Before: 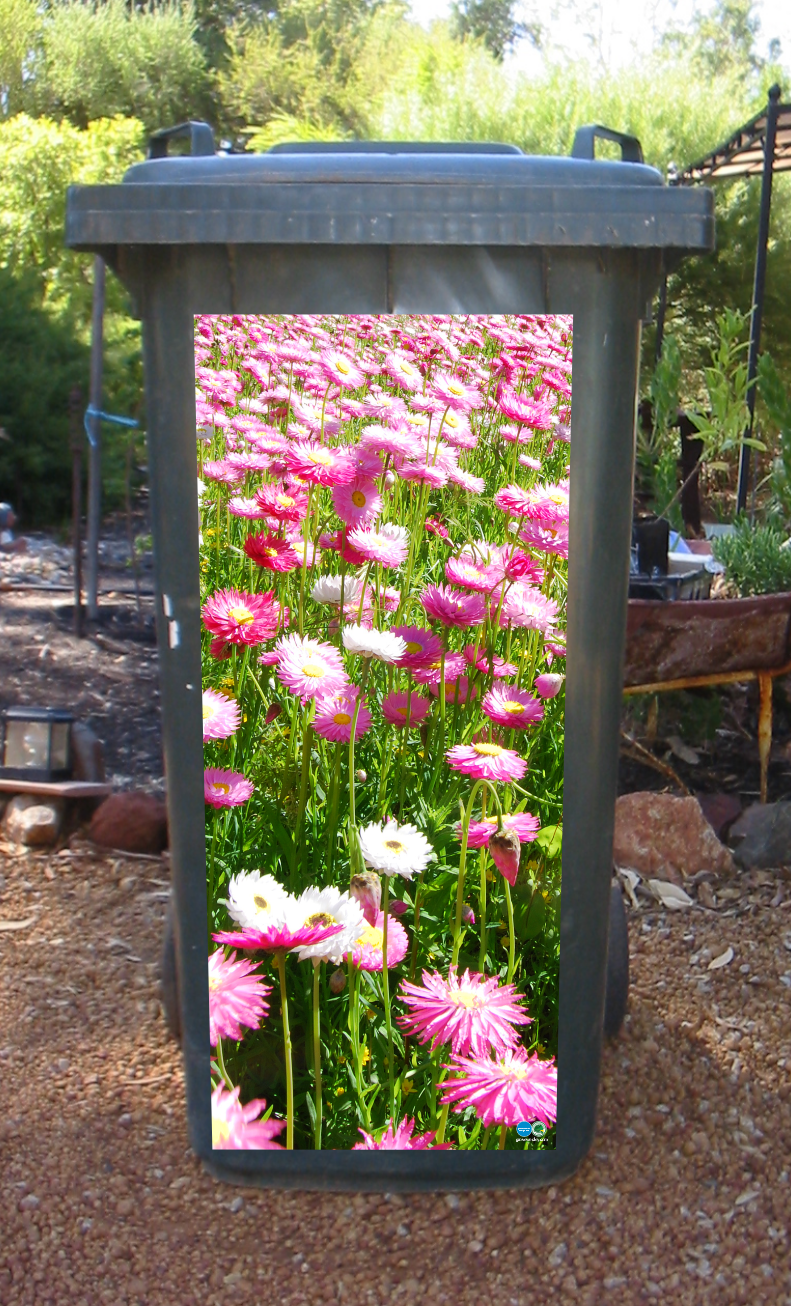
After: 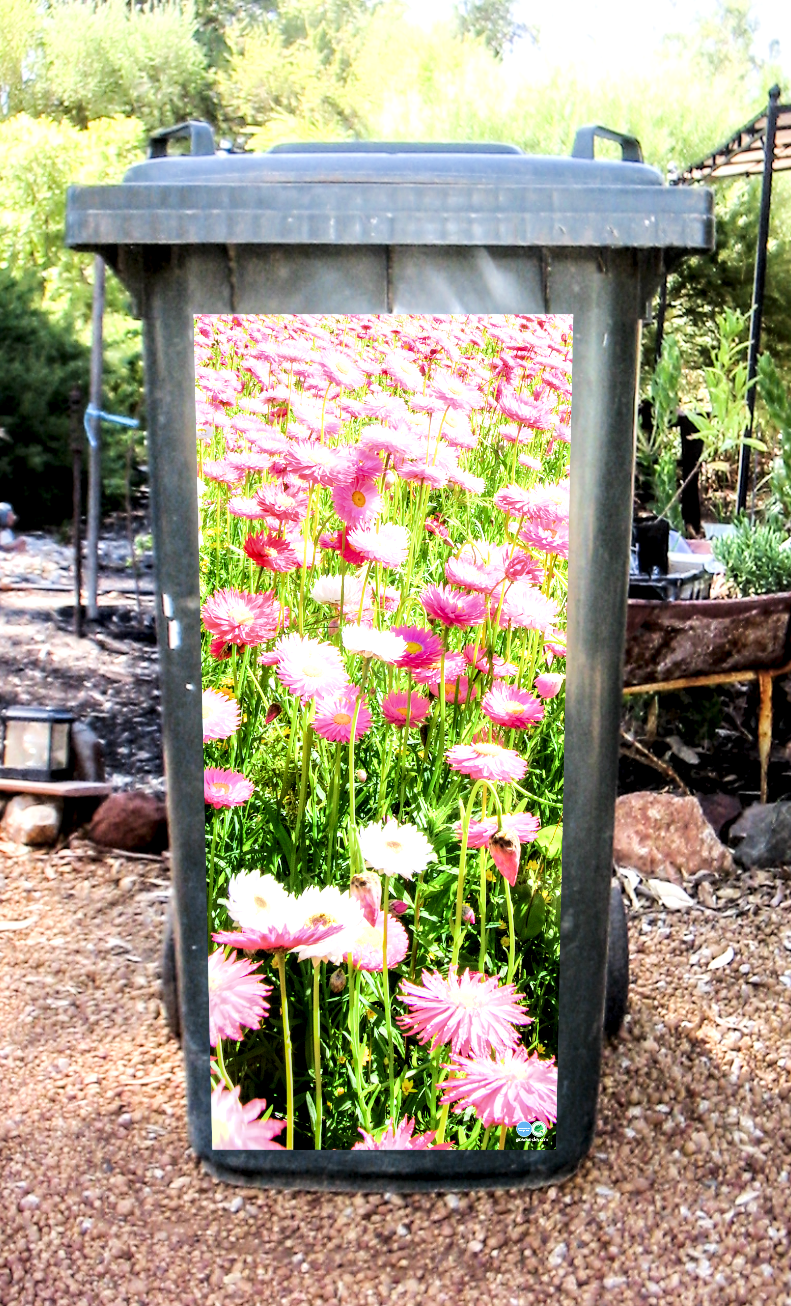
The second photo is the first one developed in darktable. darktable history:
local contrast: highlights 60%, shadows 59%, detail 160%
tone equalizer: -8 EV 0.001 EV, -7 EV -0.003 EV, -6 EV 0.005 EV, -5 EV -0.057 EV, -4 EV -0.104 EV, -3 EV -0.176 EV, -2 EV 0.263 EV, -1 EV 0.702 EV, +0 EV 0.515 EV
filmic rgb: black relative exposure -7.5 EV, white relative exposure 4.99 EV, hardness 3.31, contrast 1.3
exposure: exposure 1 EV, compensate exposure bias true, compensate highlight preservation false
